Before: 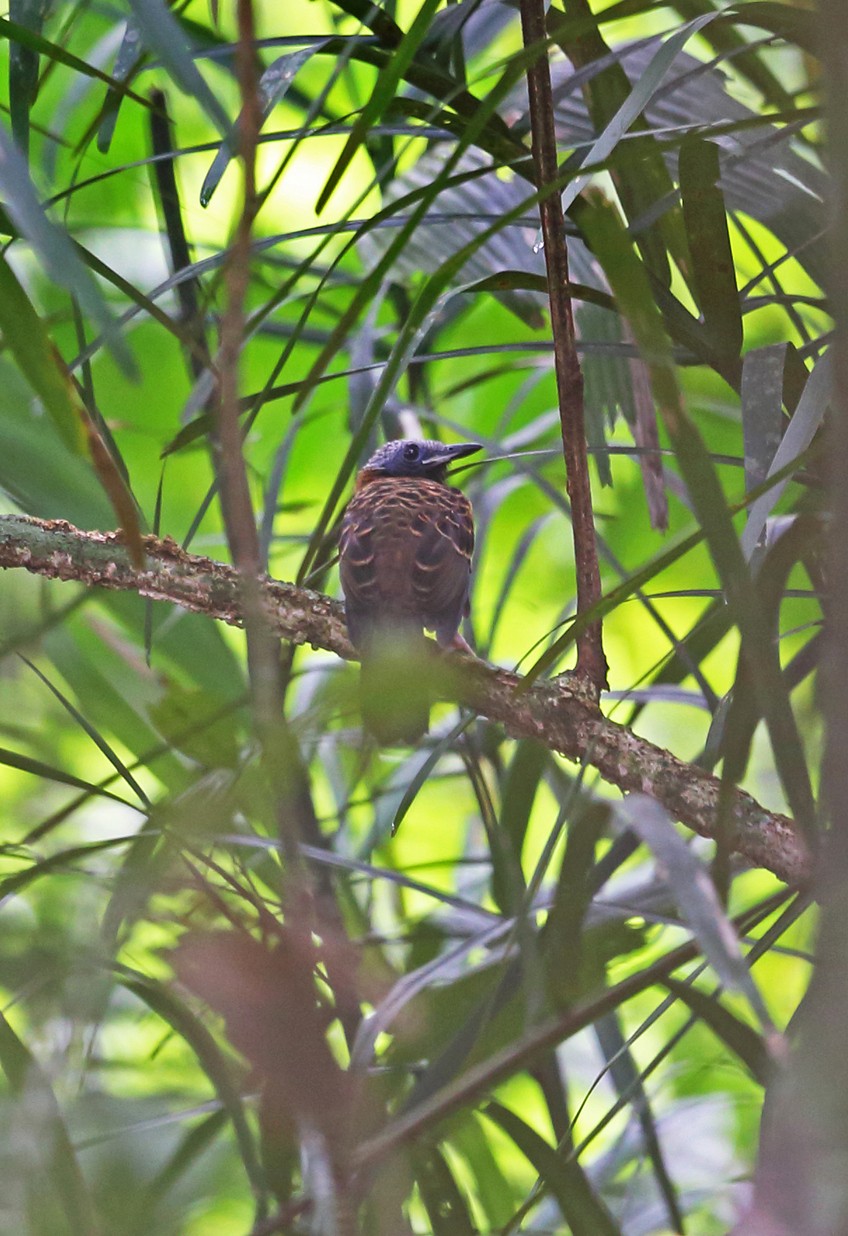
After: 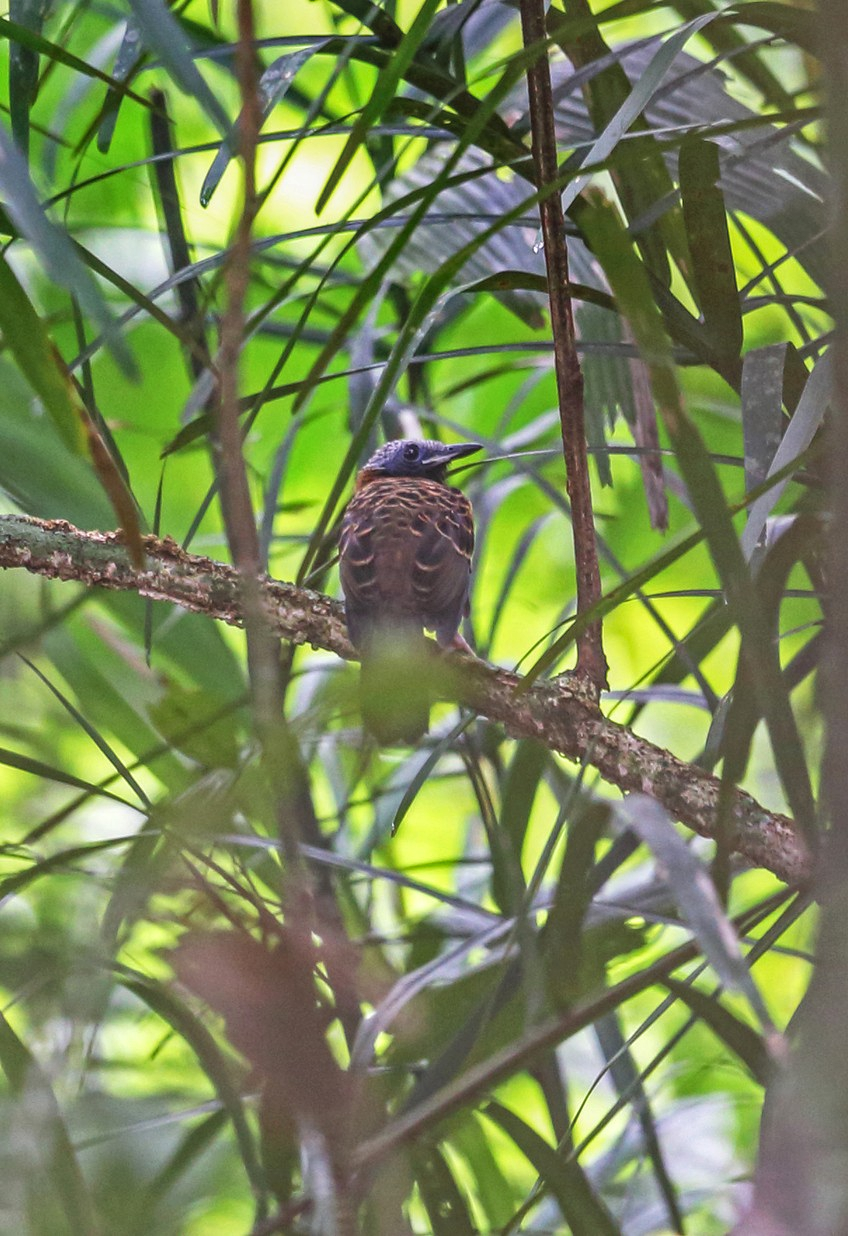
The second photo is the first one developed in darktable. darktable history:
local contrast: highlights 3%, shadows 1%, detail 133%
